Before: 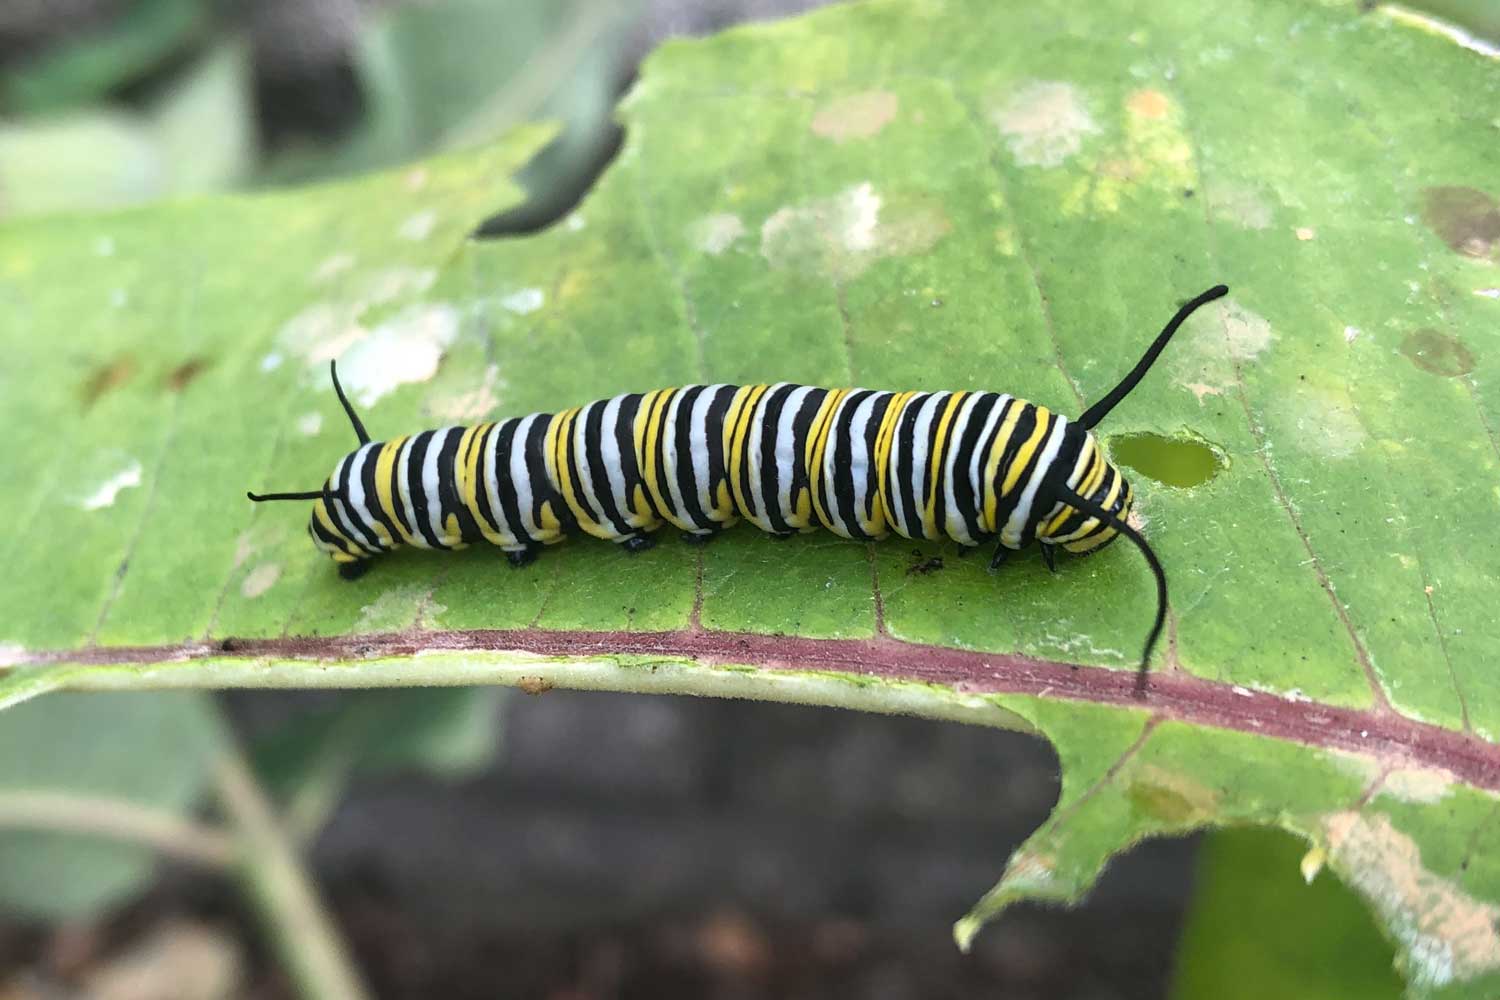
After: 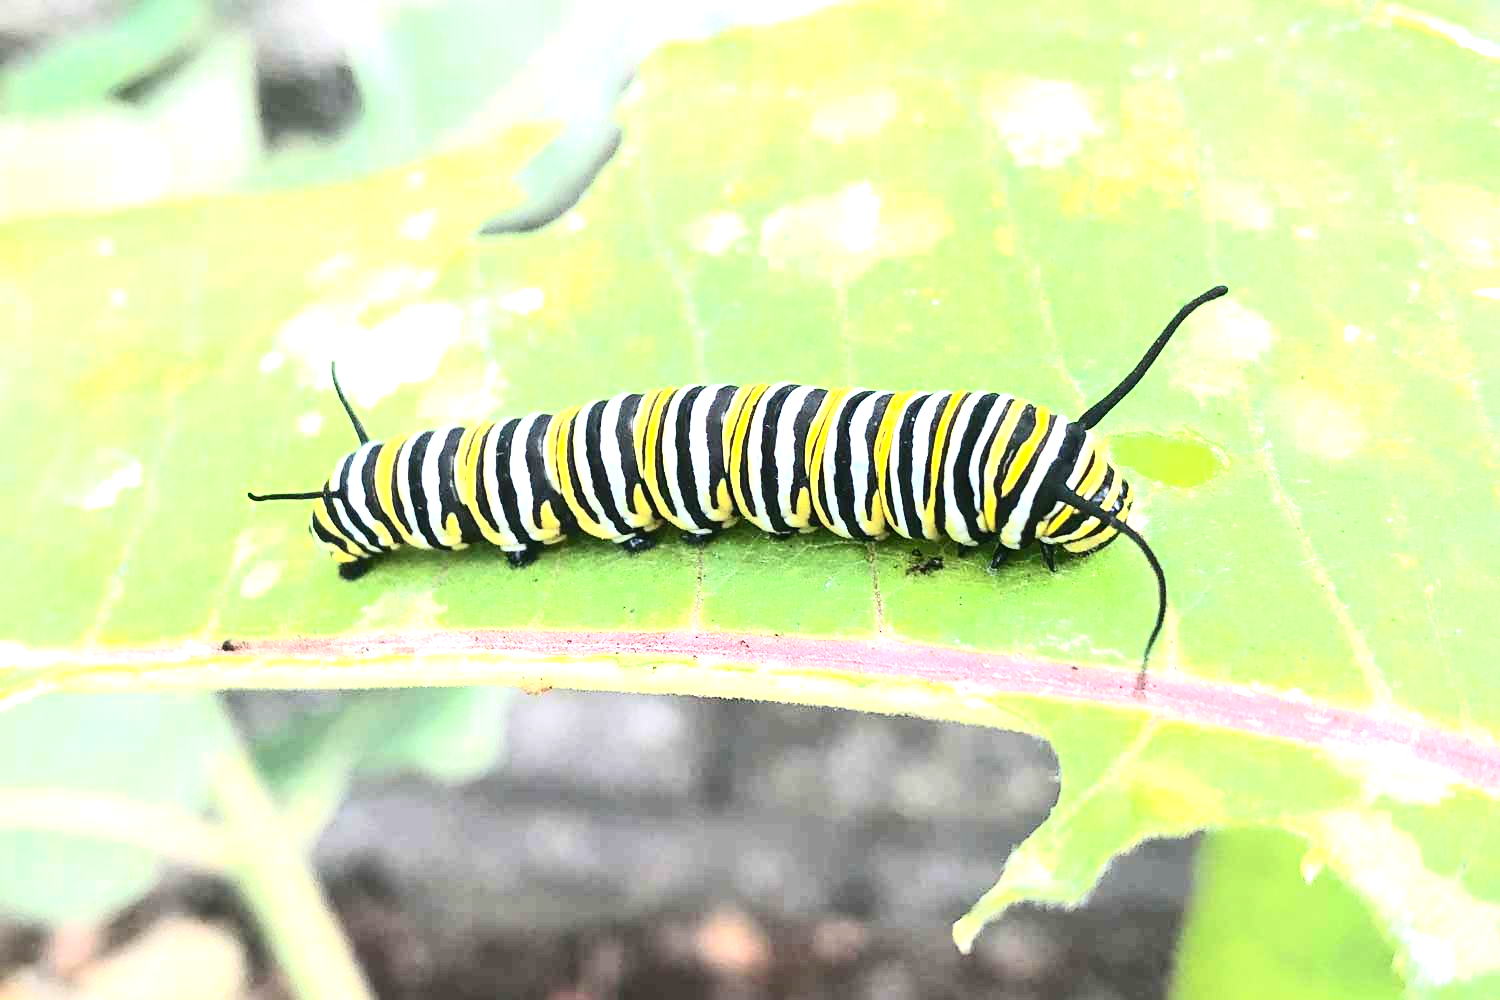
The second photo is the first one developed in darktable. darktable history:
contrast brightness saturation: contrast 0.39, brightness 0.1
exposure: black level correction 0, exposure 2.088 EV, compensate exposure bias true, compensate highlight preservation false
